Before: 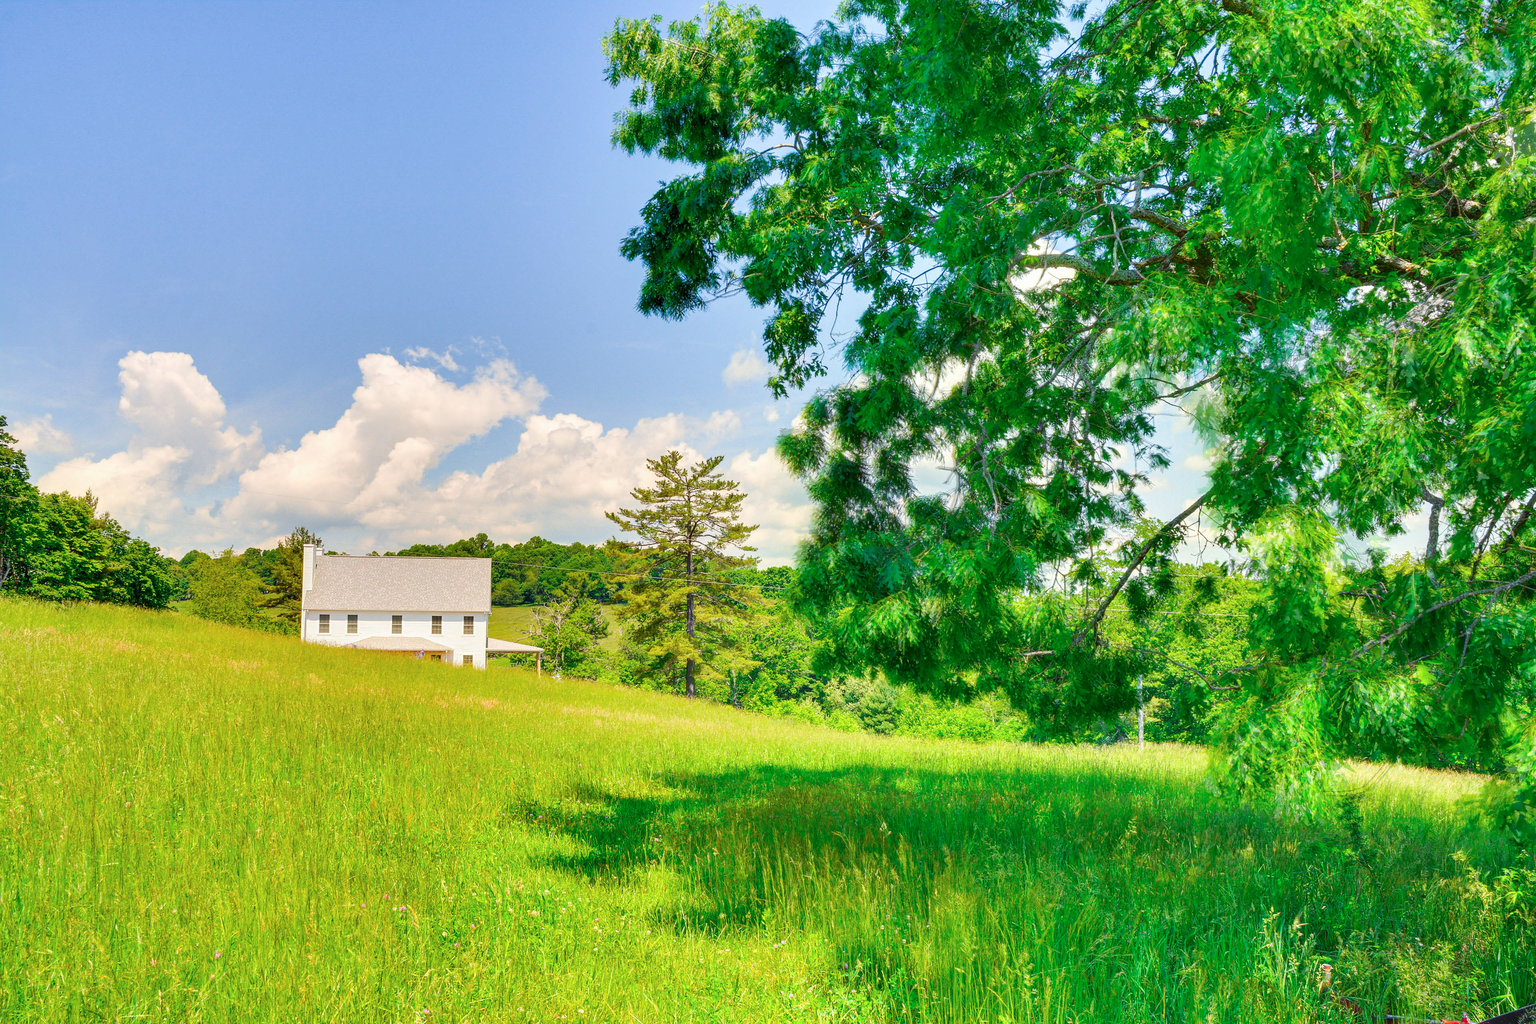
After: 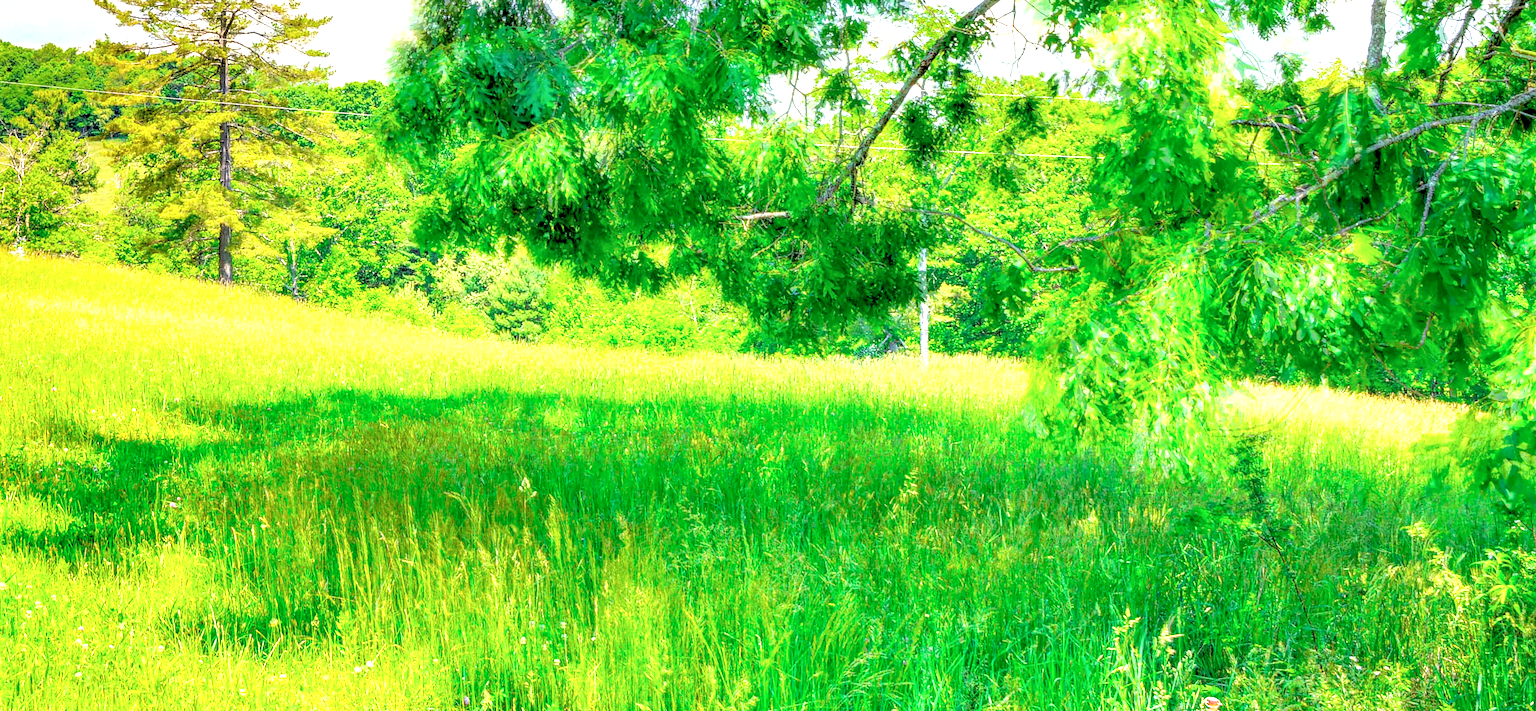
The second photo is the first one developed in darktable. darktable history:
crop and rotate: left 35.509%, top 50.238%, bottom 4.934%
exposure: exposure 0.77 EV, compensate highlight preservation false
rgb levels: levels [[0.027, 0.429, 0.996], [0, 0.5, 1], [0, 0.5, 1]]
local contrast: on, module defaults
